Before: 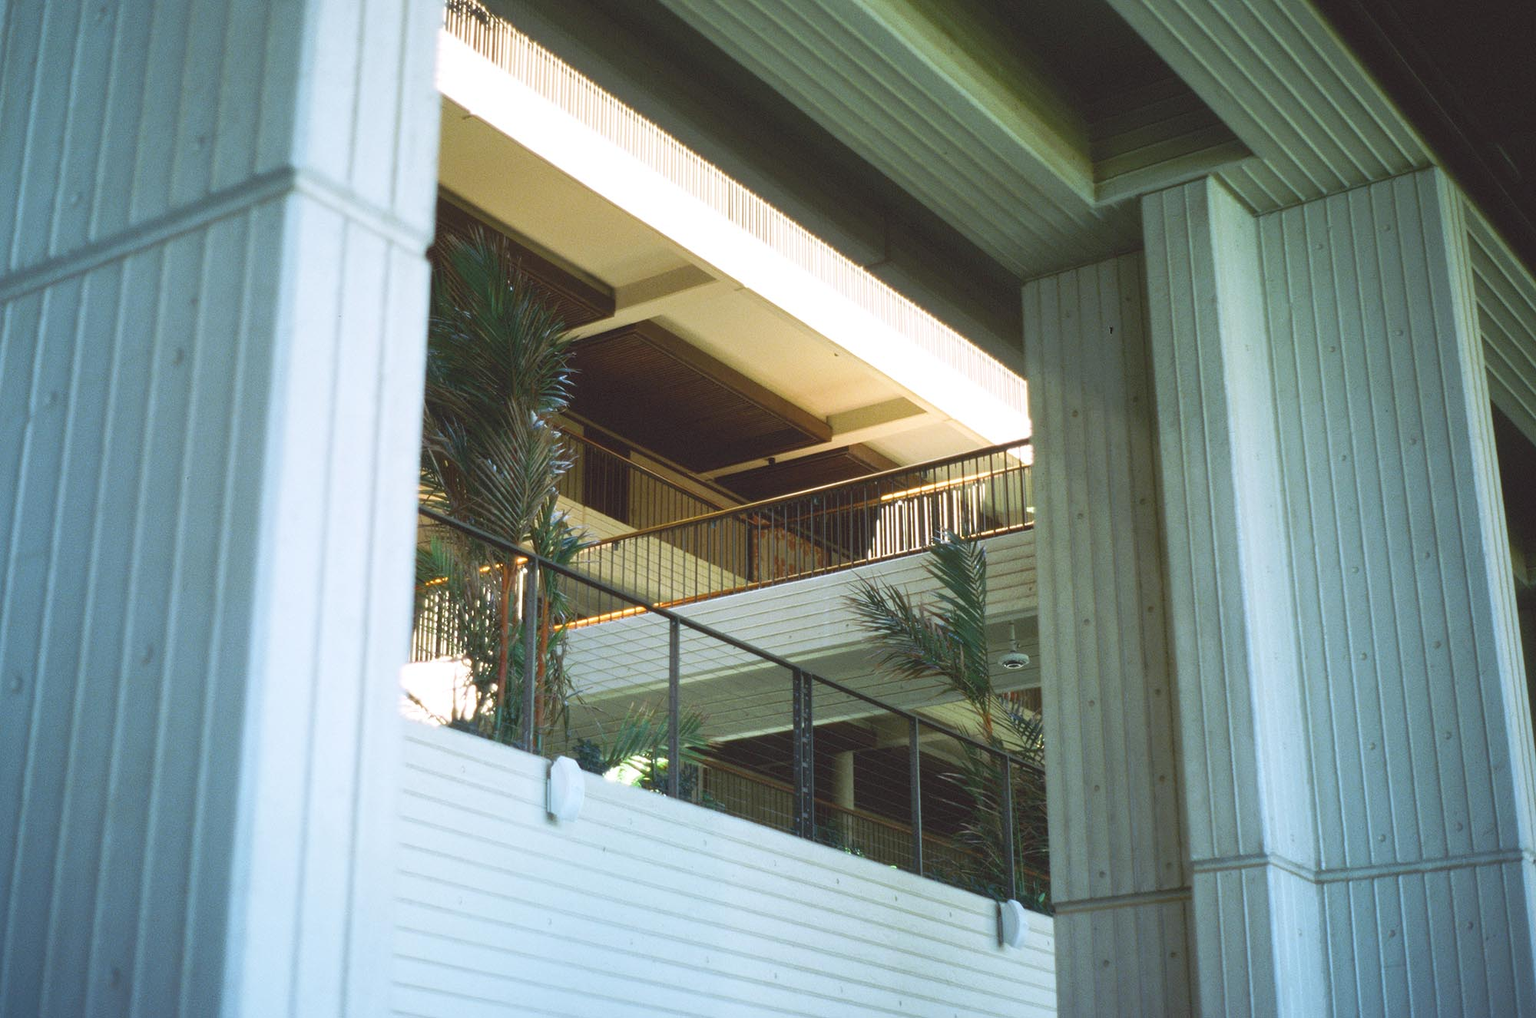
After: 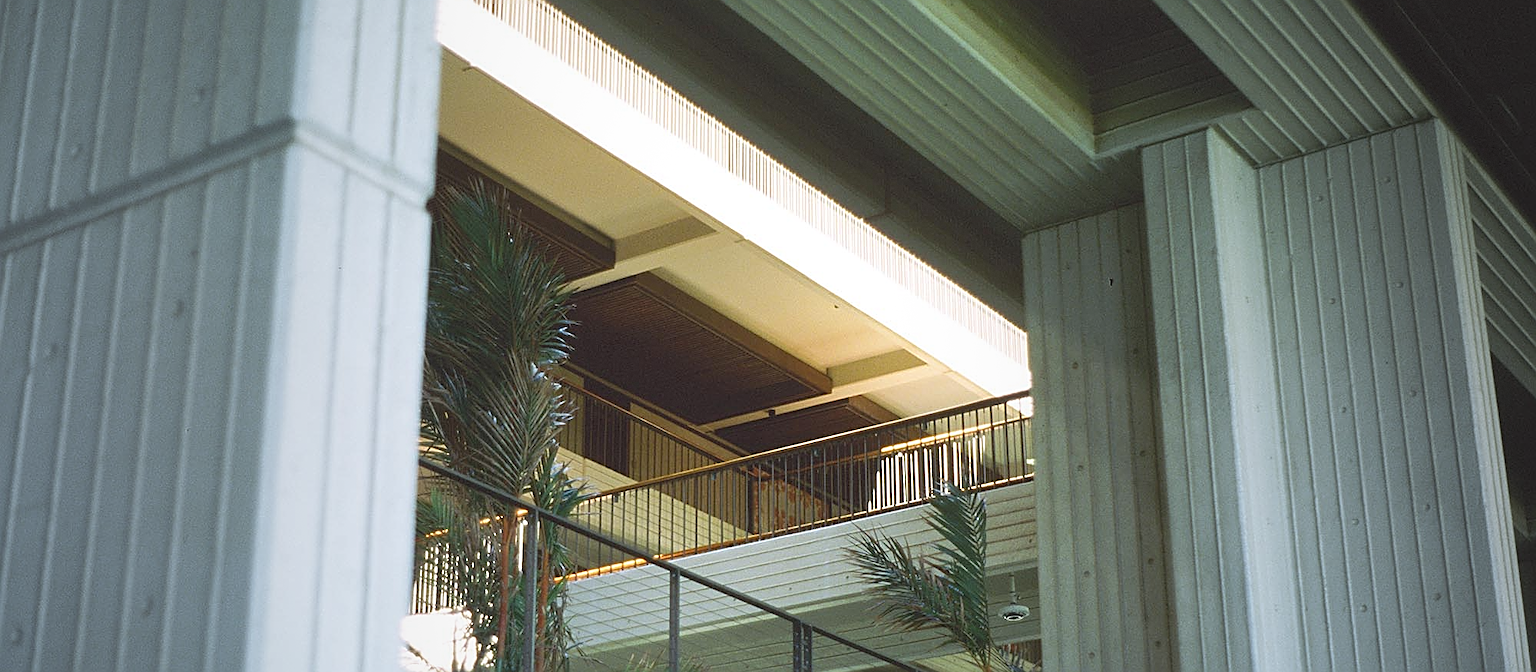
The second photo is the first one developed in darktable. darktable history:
vignetting: fall-off start 17.71%, fall-off radius 136.8%, brightness -0.269, width/height ratio 0.628, shape 0.598, dithering 8-bit output
sharpen: amount 0.899
crop and rotate: top 4.813%, bottom 29.165%
shadows and highlights: shadows 24.85, highlights -24.5
